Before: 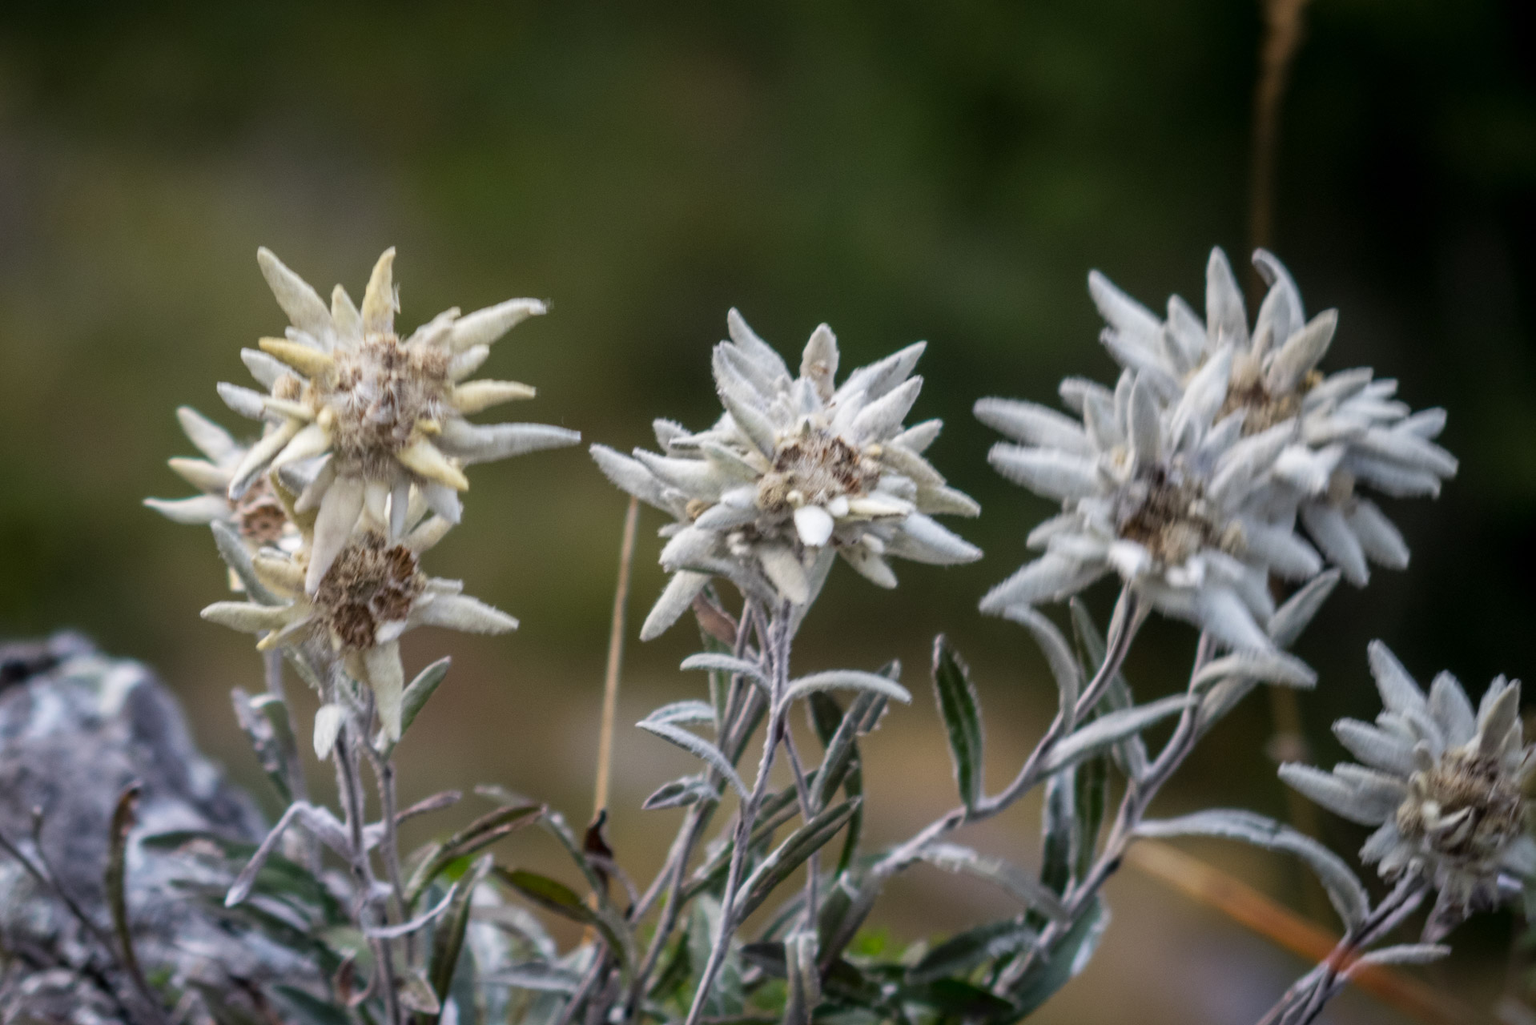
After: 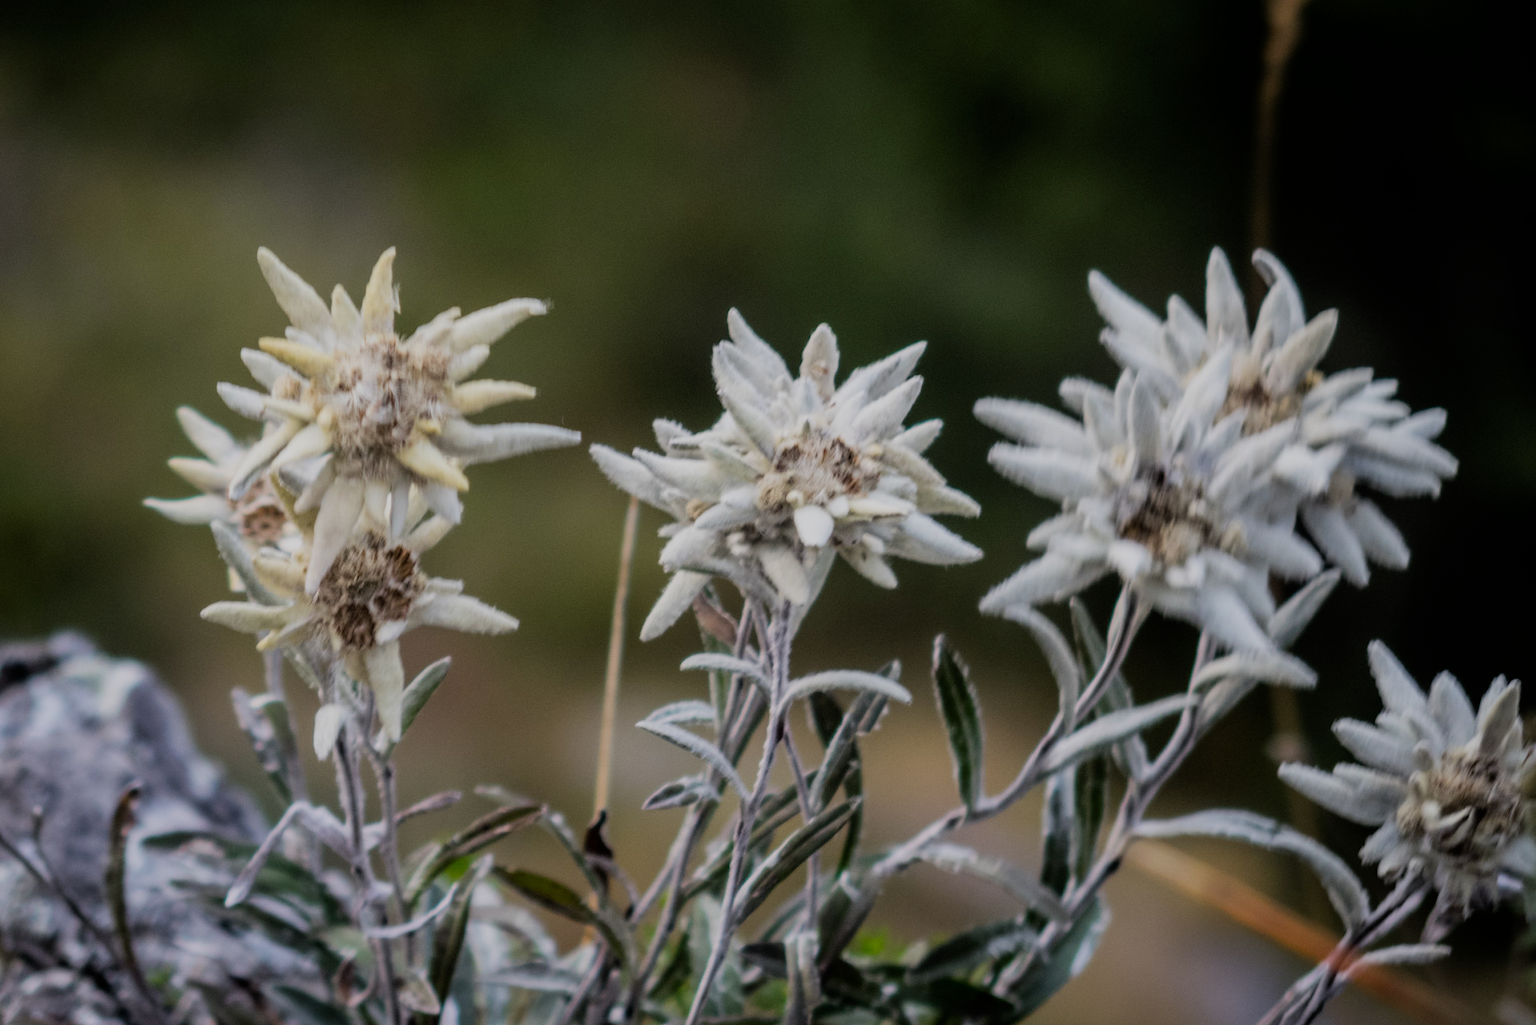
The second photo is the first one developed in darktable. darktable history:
filmic rgb: black relative exposure -8.49 EV, white relative exposure 5.55 EV, hardness 3.37, contrast 1.018
